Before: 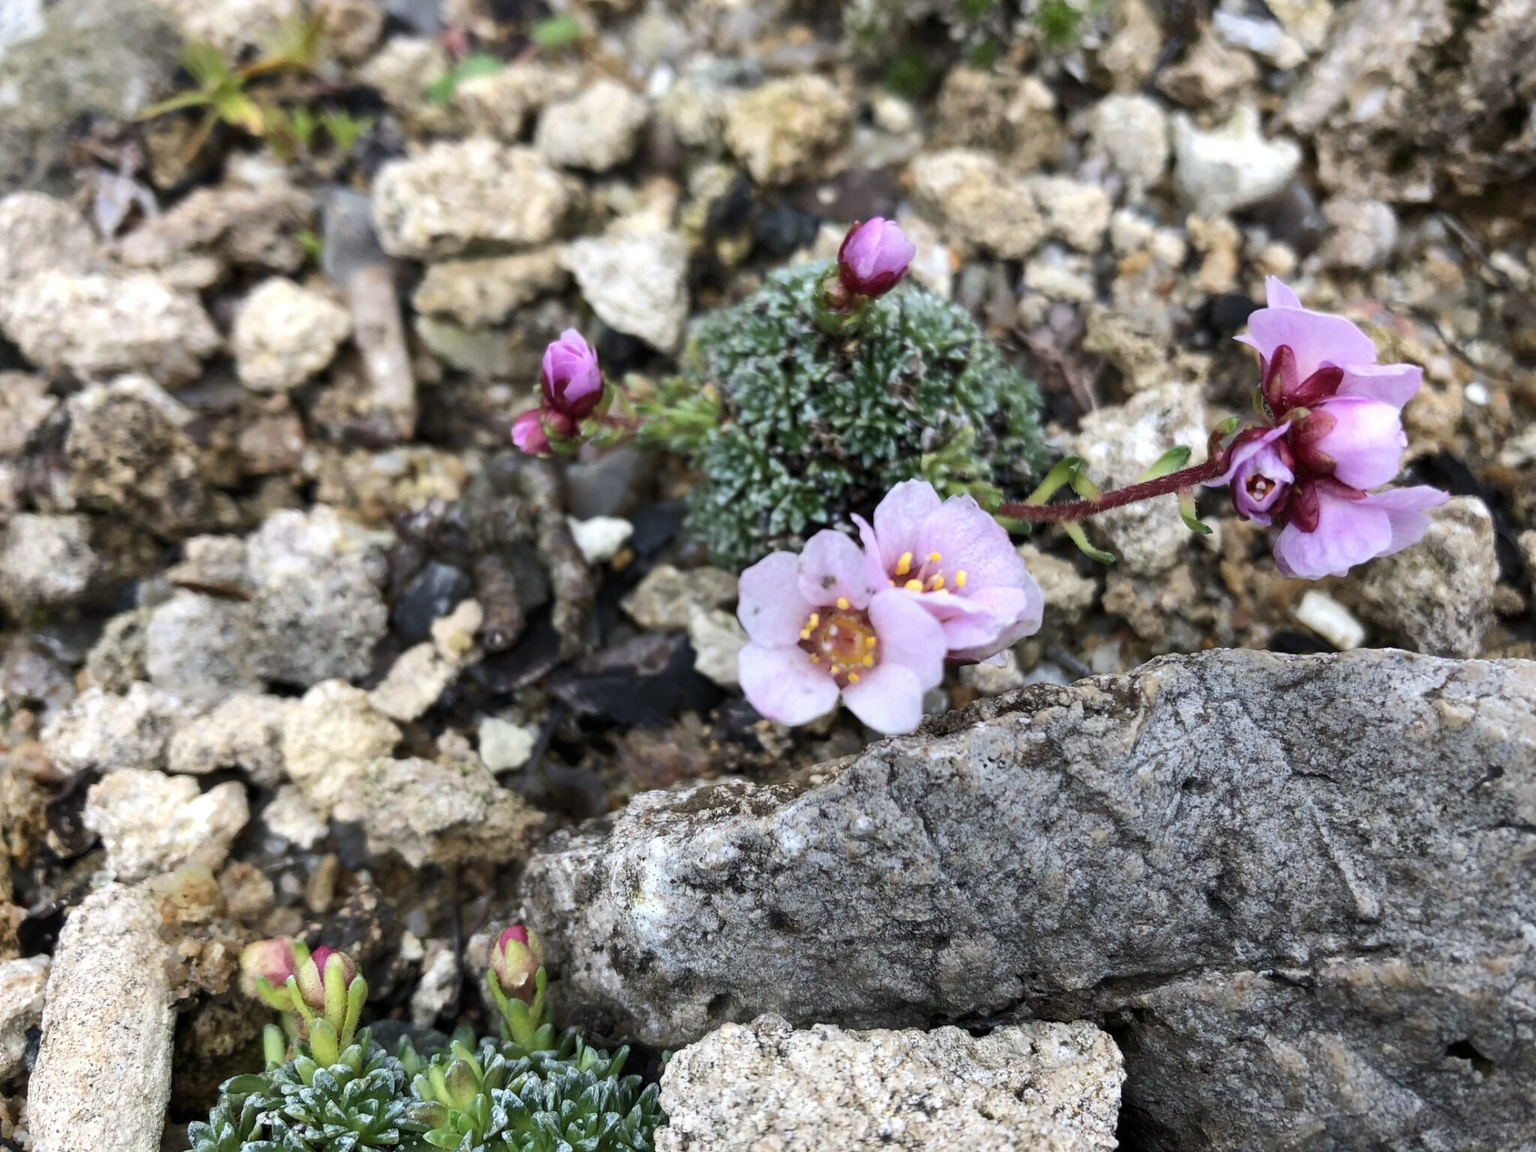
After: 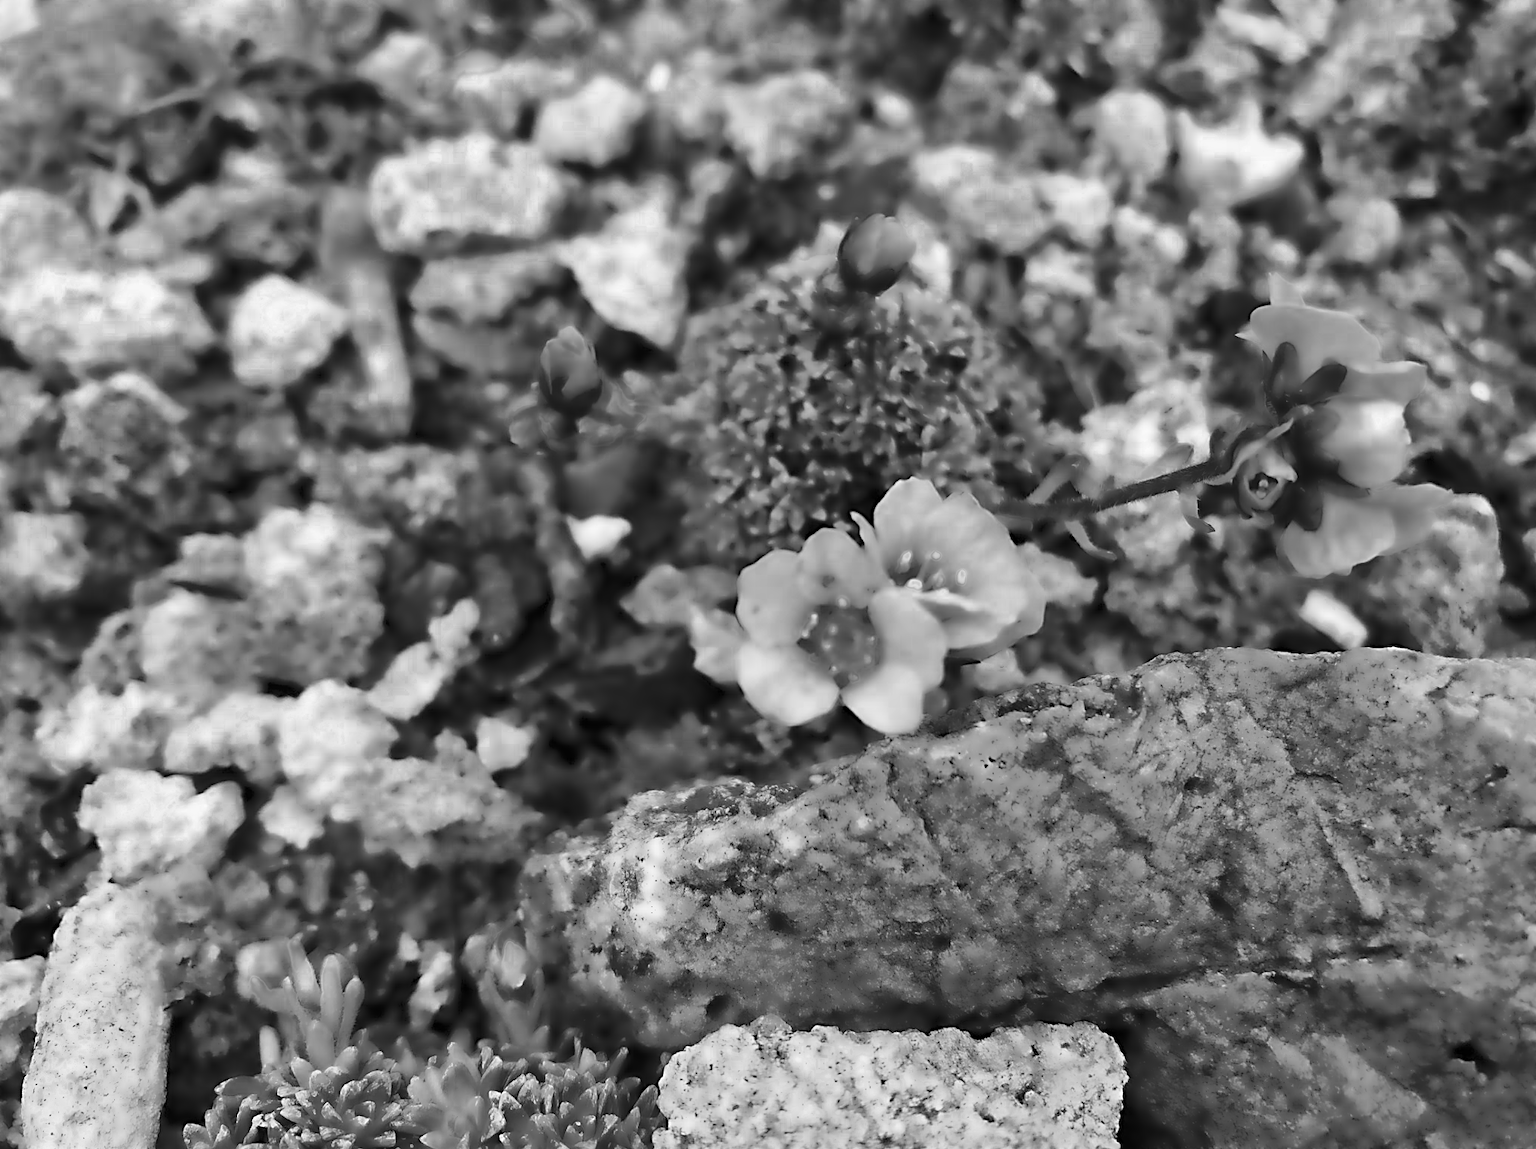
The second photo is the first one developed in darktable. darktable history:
color balance: mode lift, gamma, gain (sRGB), lift [1.04, 1, 1, 0.97], gamma [1.01, 1, 1, 0.97], gain [0.96, 1, 1, 0.97]
sharpen: radius 2.817, amount 0.715
color zones: curves: ch0 [(0.11, 0.396) (0.195, 0.36) (0.25, 0.5) (0.303, 0.412) (0.357, 0.544) (0.75, 0.5) (0.967, 0.328)]; ch1 [(0, 0.468) (0.112, 0.512) (0.202, 0.6) (0.25, 0.5) (0.307, 0.352) (0.357, 0.544) (0.75, 0.5) (0.963, 0.524)]
lowpass: radius 4, soften with bilateral filter, unbound 0
monochrome: a 32, b 64, size 2.3, highlights 1
haze removal: compatibility mode true, adaptive false
local contrast: mode bilateral grid, contrast 20, coarseness 50, detail 120%, midtone range 0.2
crop: left 0.434%, top 0.485%, right 0.244%, bottom 0.386%
